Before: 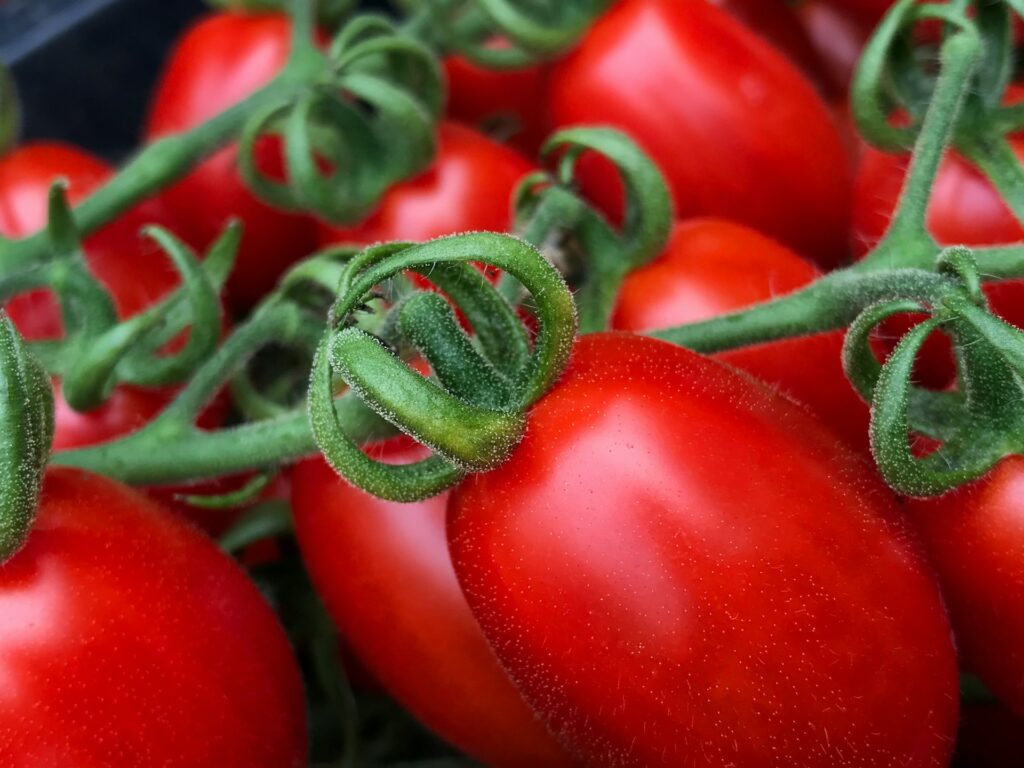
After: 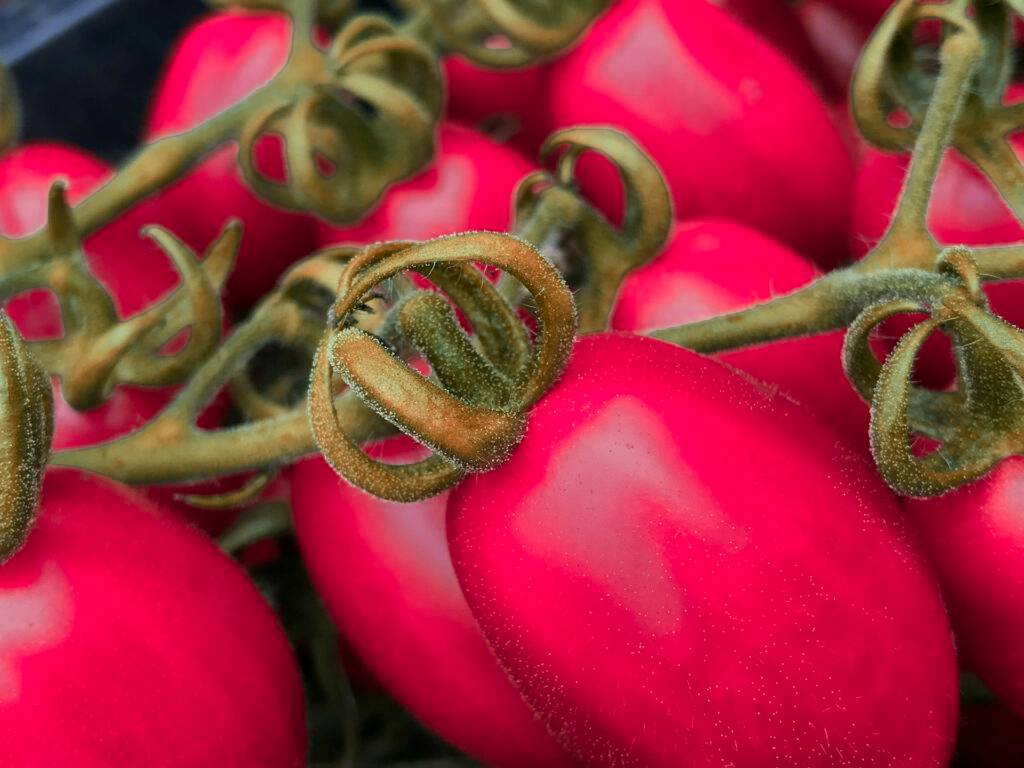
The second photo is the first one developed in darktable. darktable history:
color zones: curves: ch0 [(0.006, 0.385) (0.143, 0.563) (0.243, 0.321) (0.352, 0.464) (0.516, 0.456) (0.625, 0.5) (0.75, 0.5) (0.875, 0.5)]; ch1 [(0, 0.5) (0.134, 0.504) (0.246, 0.463) (0.421, 0.515) (0.5, 0.56) (0.625, 0.5) (0.75, 0.5) (0.875, 0.5)]; ch2 [(0, 0.5) (0.131, 0.426) (0.307, 0.289) (0.38, 0.188) (0.513, 0.216) (0.625, 0.548) (0.75, 0.468) (0.838, 0.396) (0.971, 0.311)]
shadows and highlights: highlights color adjustment 0%, soften with gaussian
grain: coarseness 0.81 ISO, strength 1.34%, mid-tones bias 0%
